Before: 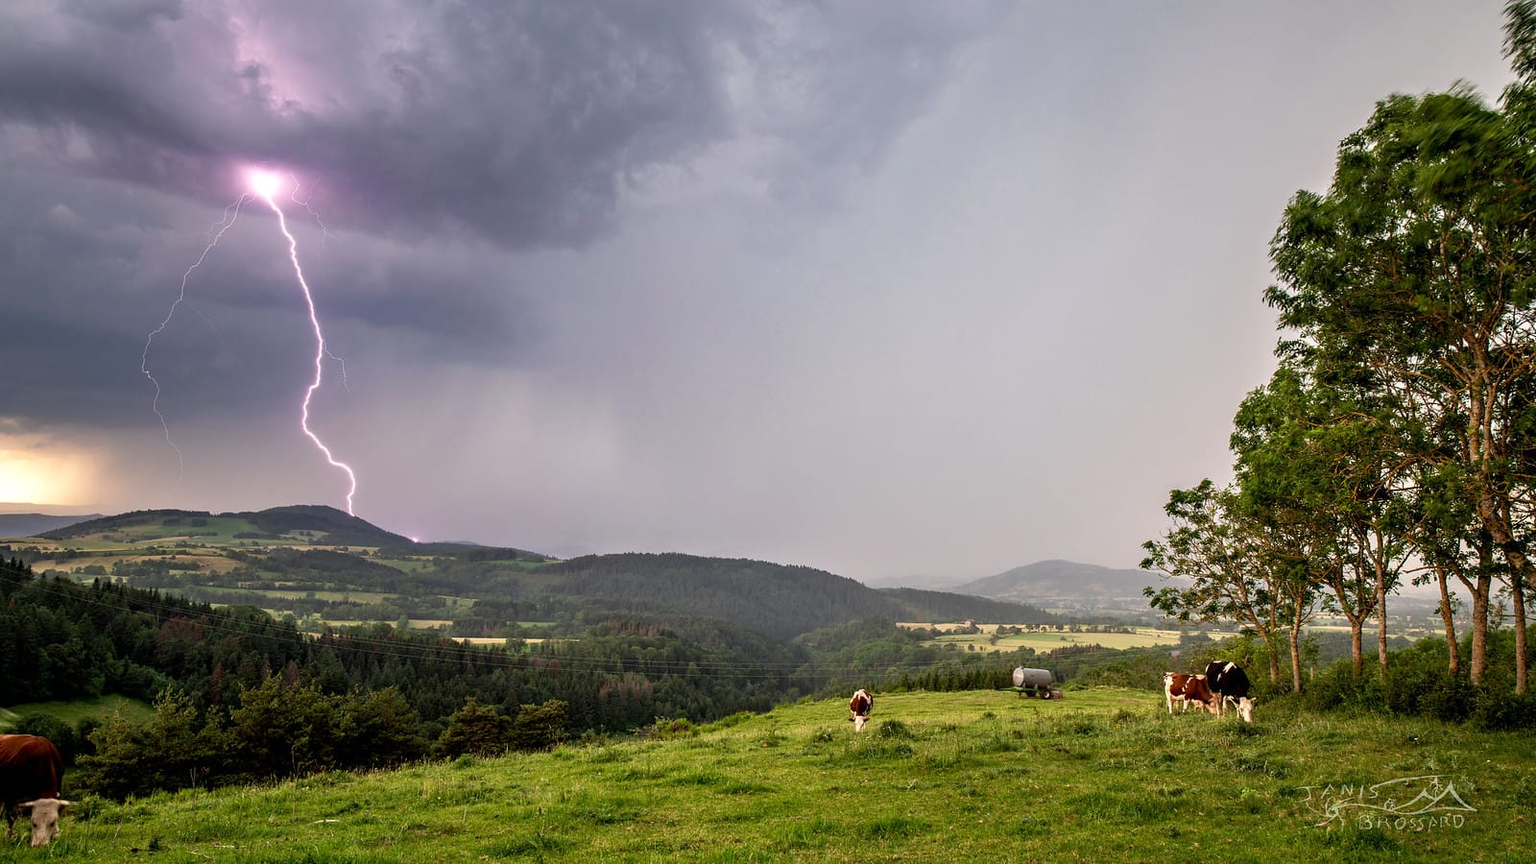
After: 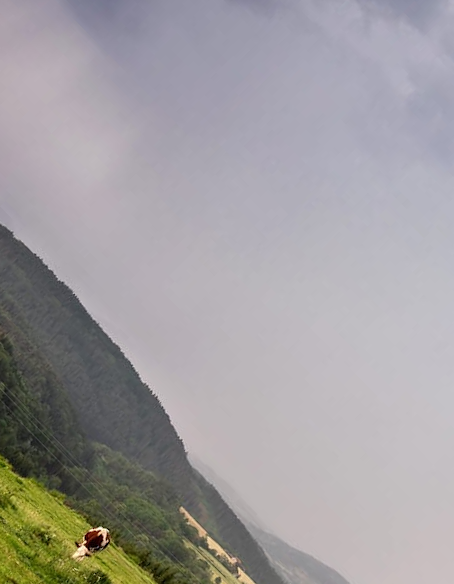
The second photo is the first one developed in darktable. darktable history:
crop and rotate: angle -45.47°, top 16.725%, right 1.004%, bottom 11.635%
